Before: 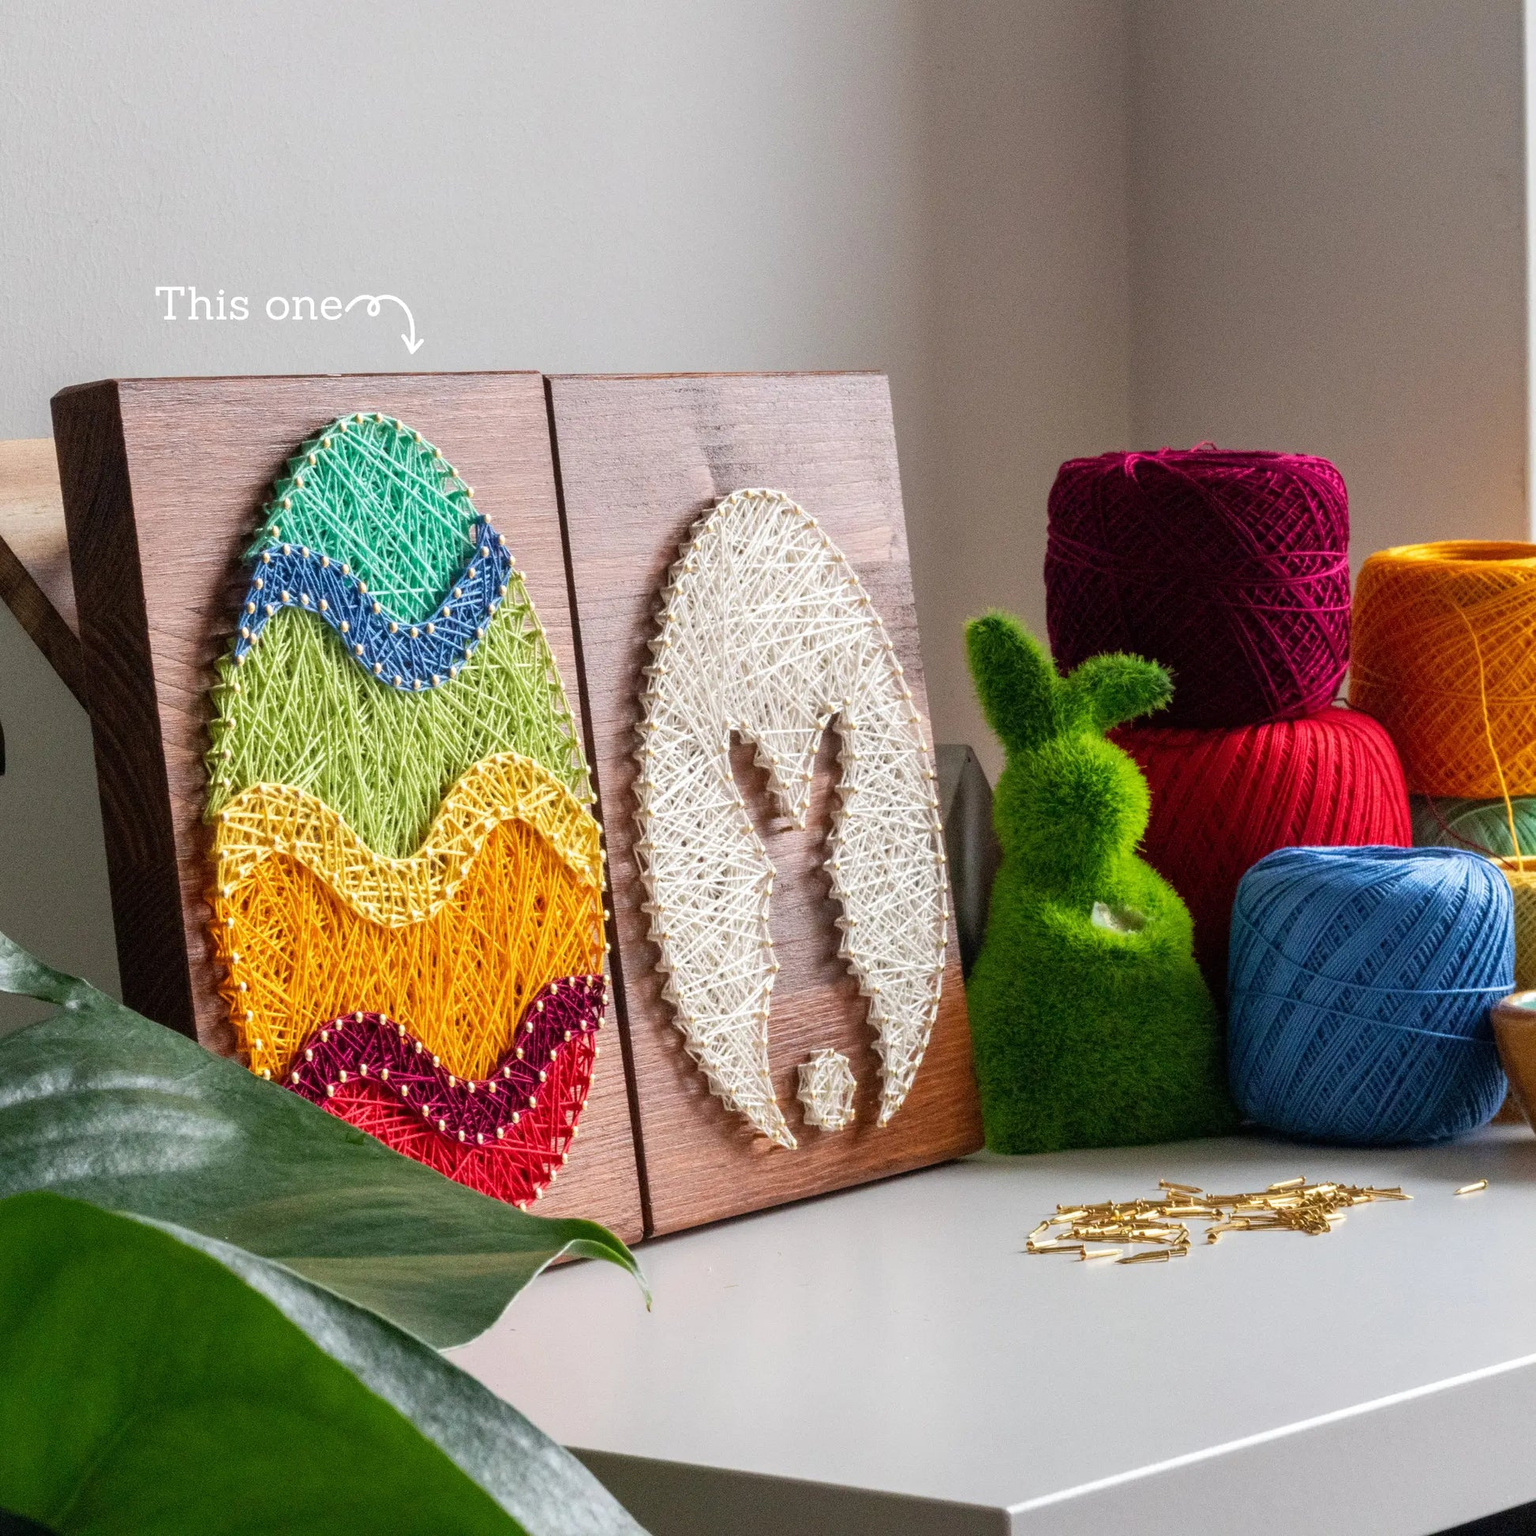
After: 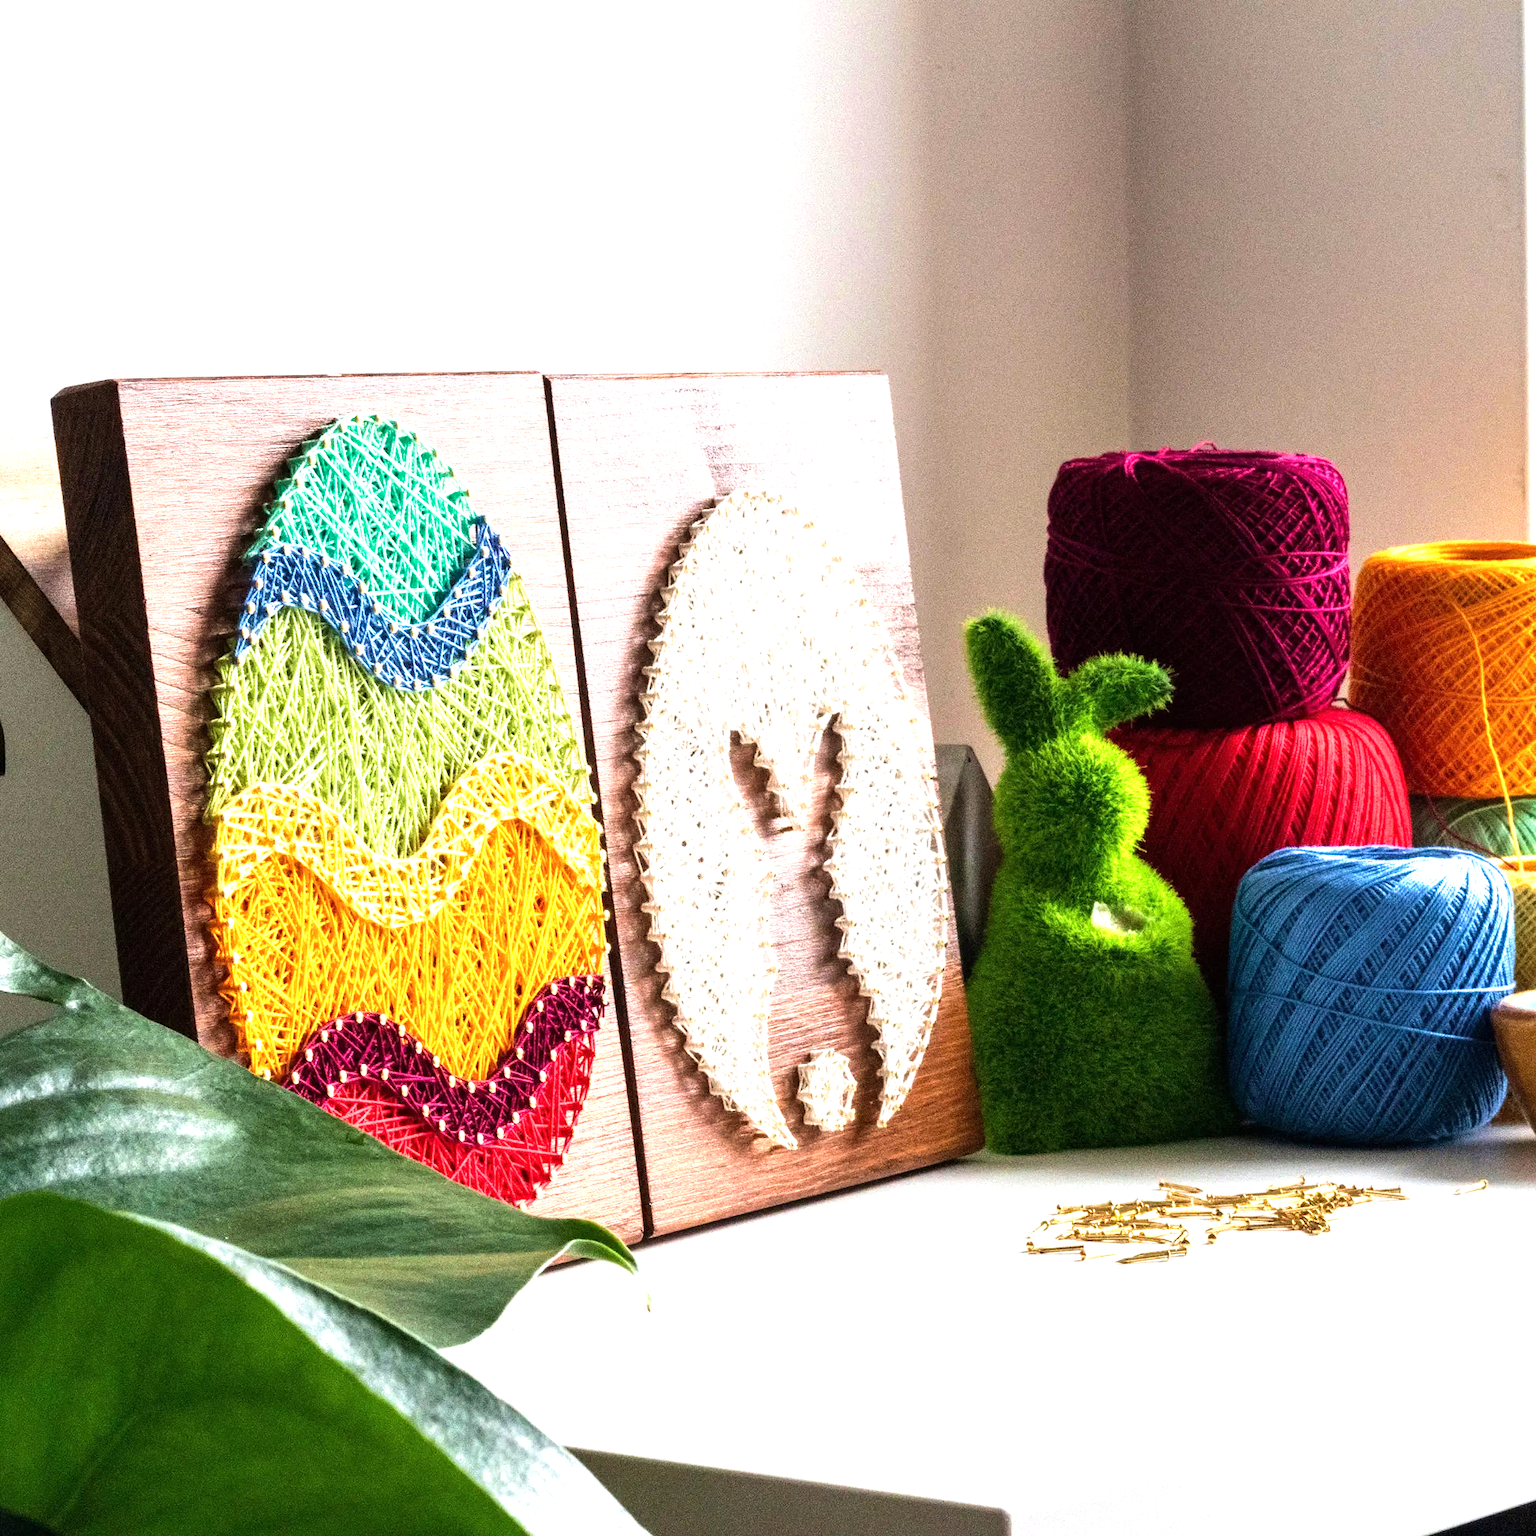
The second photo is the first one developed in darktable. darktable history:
tone equalizer: -8 EV -0.75 EV, -7 EV -0.7 EV, -6 EV -0.6 EV, -5 EV -0.4 EV, -3 EV 0.4 EV, -2 EV 0.6 EV, -1 EV 0.7 EV, +0 EV 0.75 EV, edges refinement/feathering 500, mask exposure compensation -1.57 EV, preserve details no
exposure: exposure 0.6 EV, compensate highlight preservation false
velvia: on, module defaults
